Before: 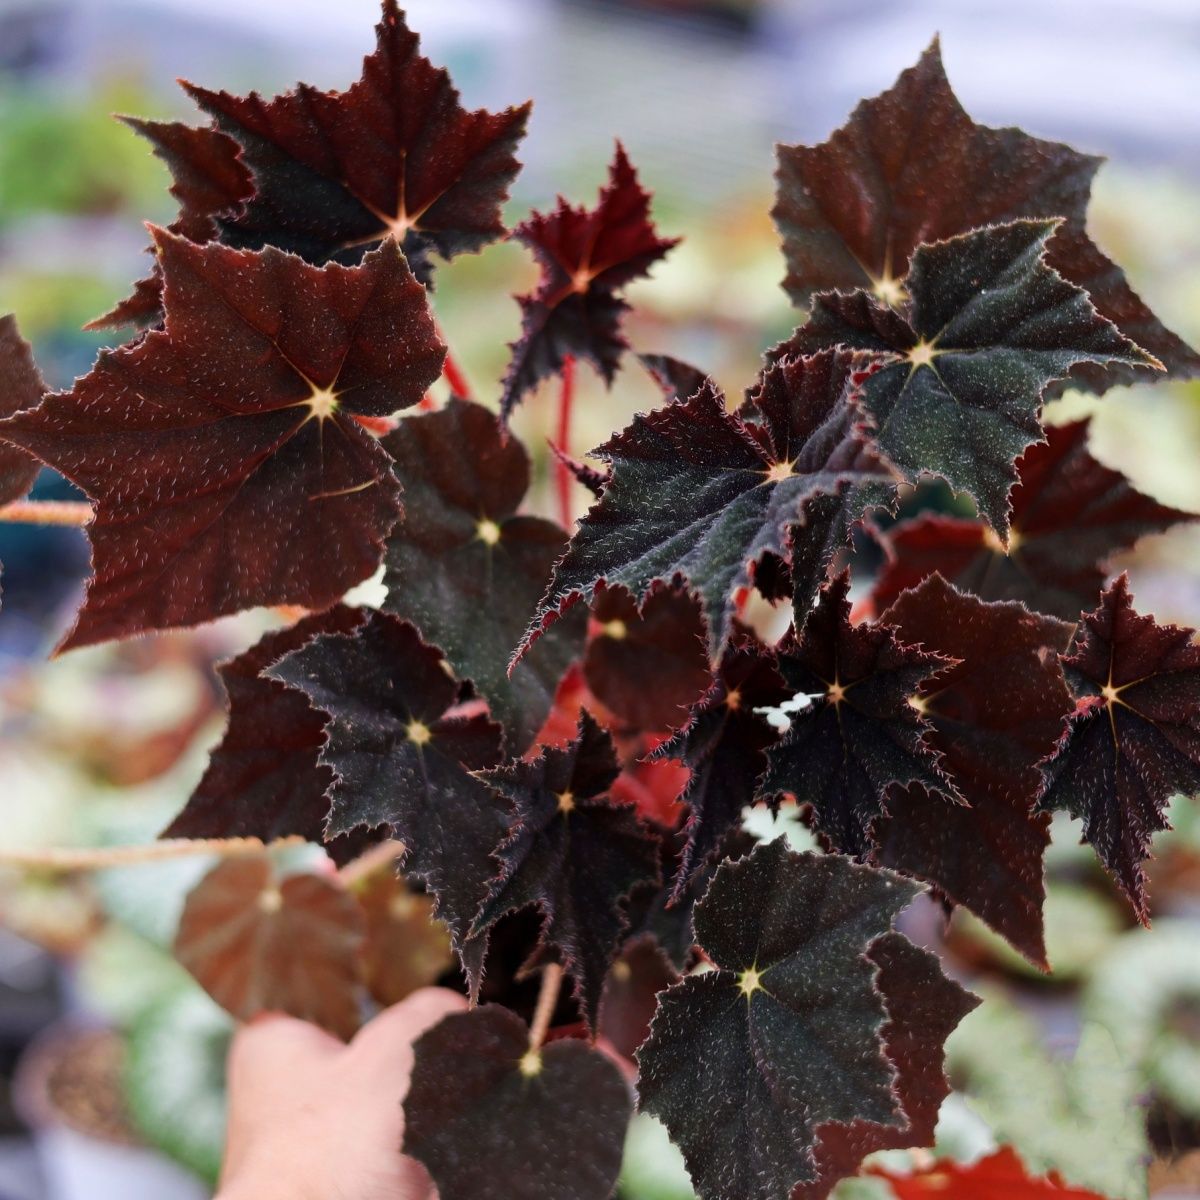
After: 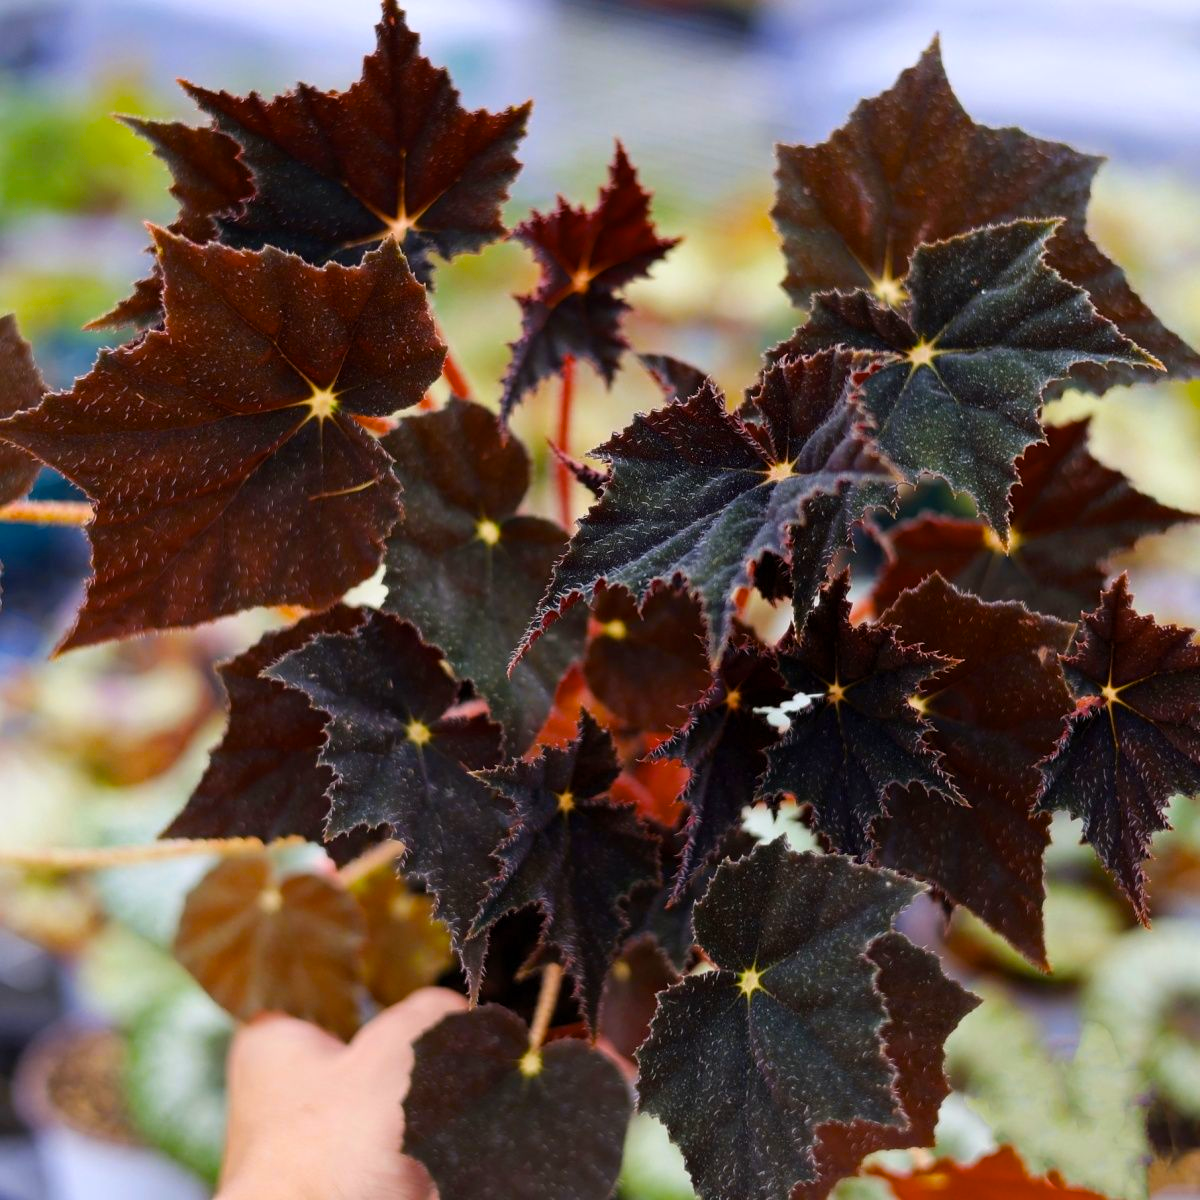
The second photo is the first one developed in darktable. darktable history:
color contrast: green-magenta contrast 0.8, blue-yellow contrast 1.1, unbound 0
color balance rgb: perceptual saturation grading › global saturation 30%, global vibrance 20%
